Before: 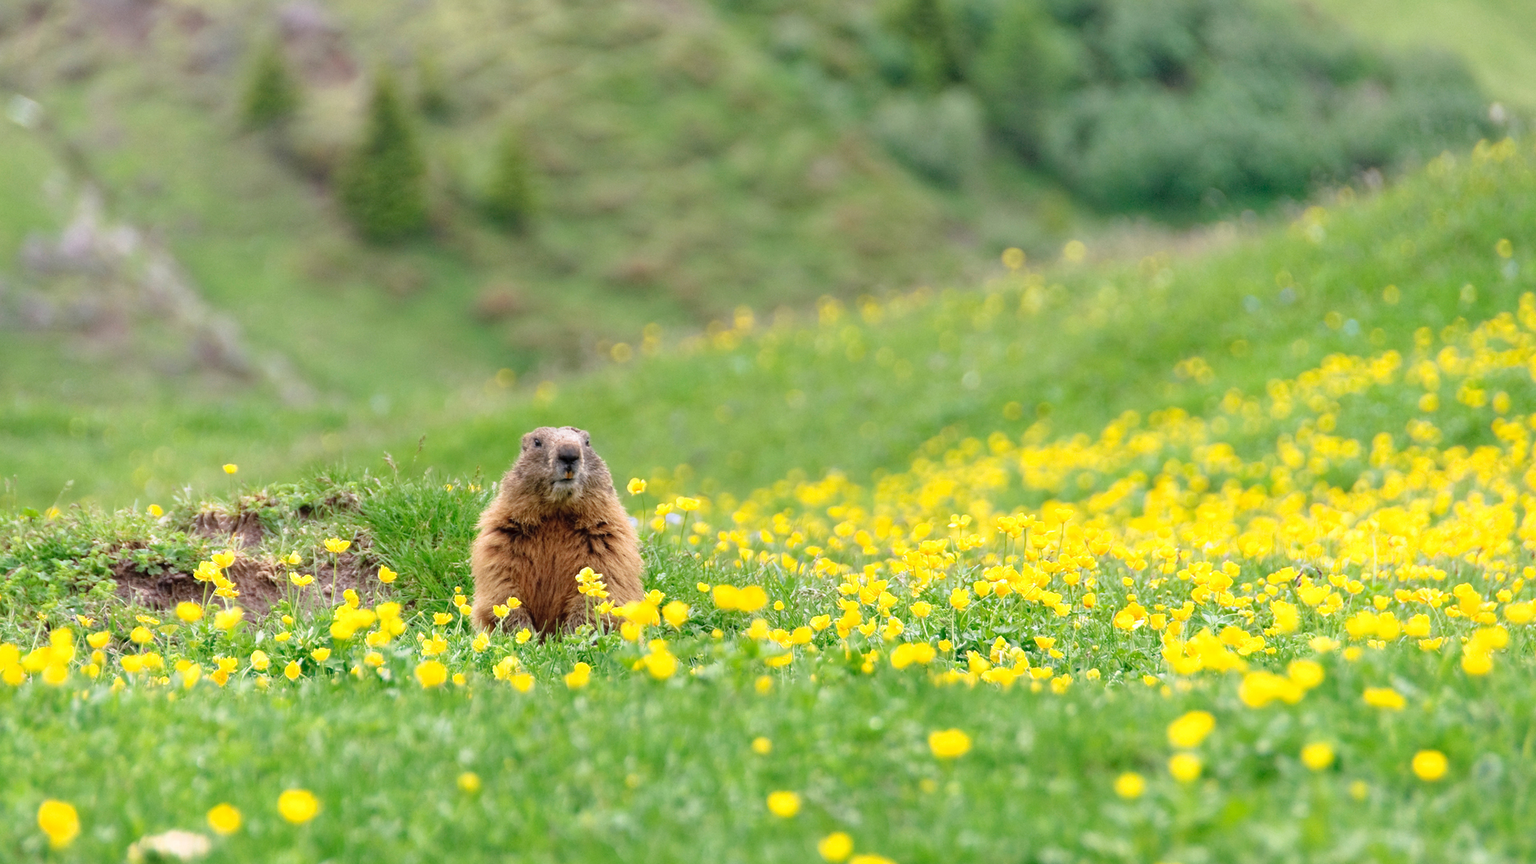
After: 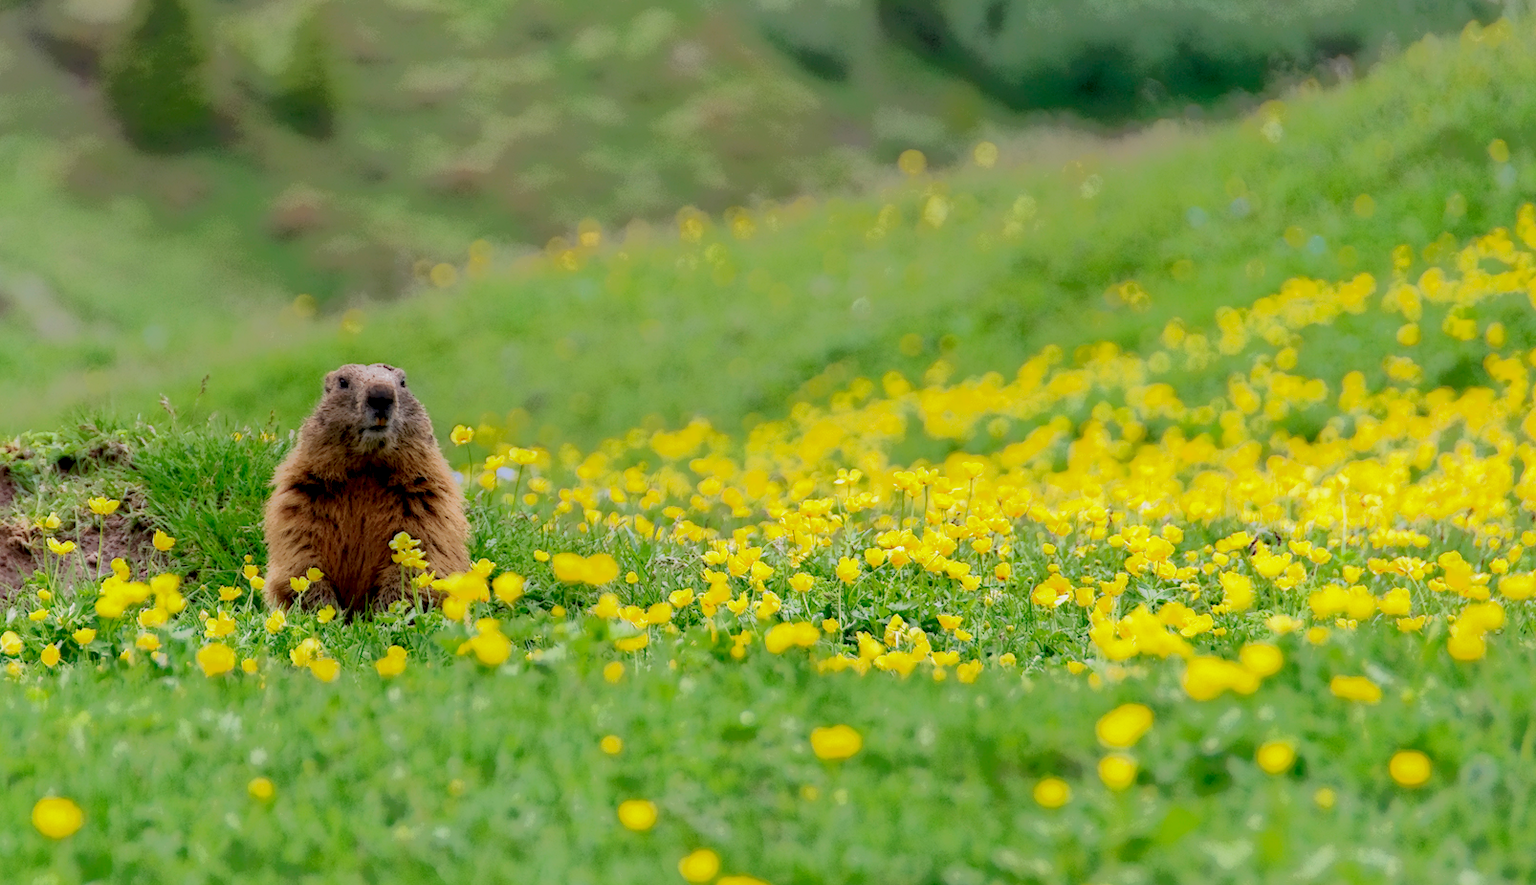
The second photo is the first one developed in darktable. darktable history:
crop: left 16.315%, top 14.246%
color zones: curves: ch1 [(0.25, 0.5) (0.747, 0.71)]
local contrast: highlights 0%, shadows 198%, detail 164%, midtone range 0.001
